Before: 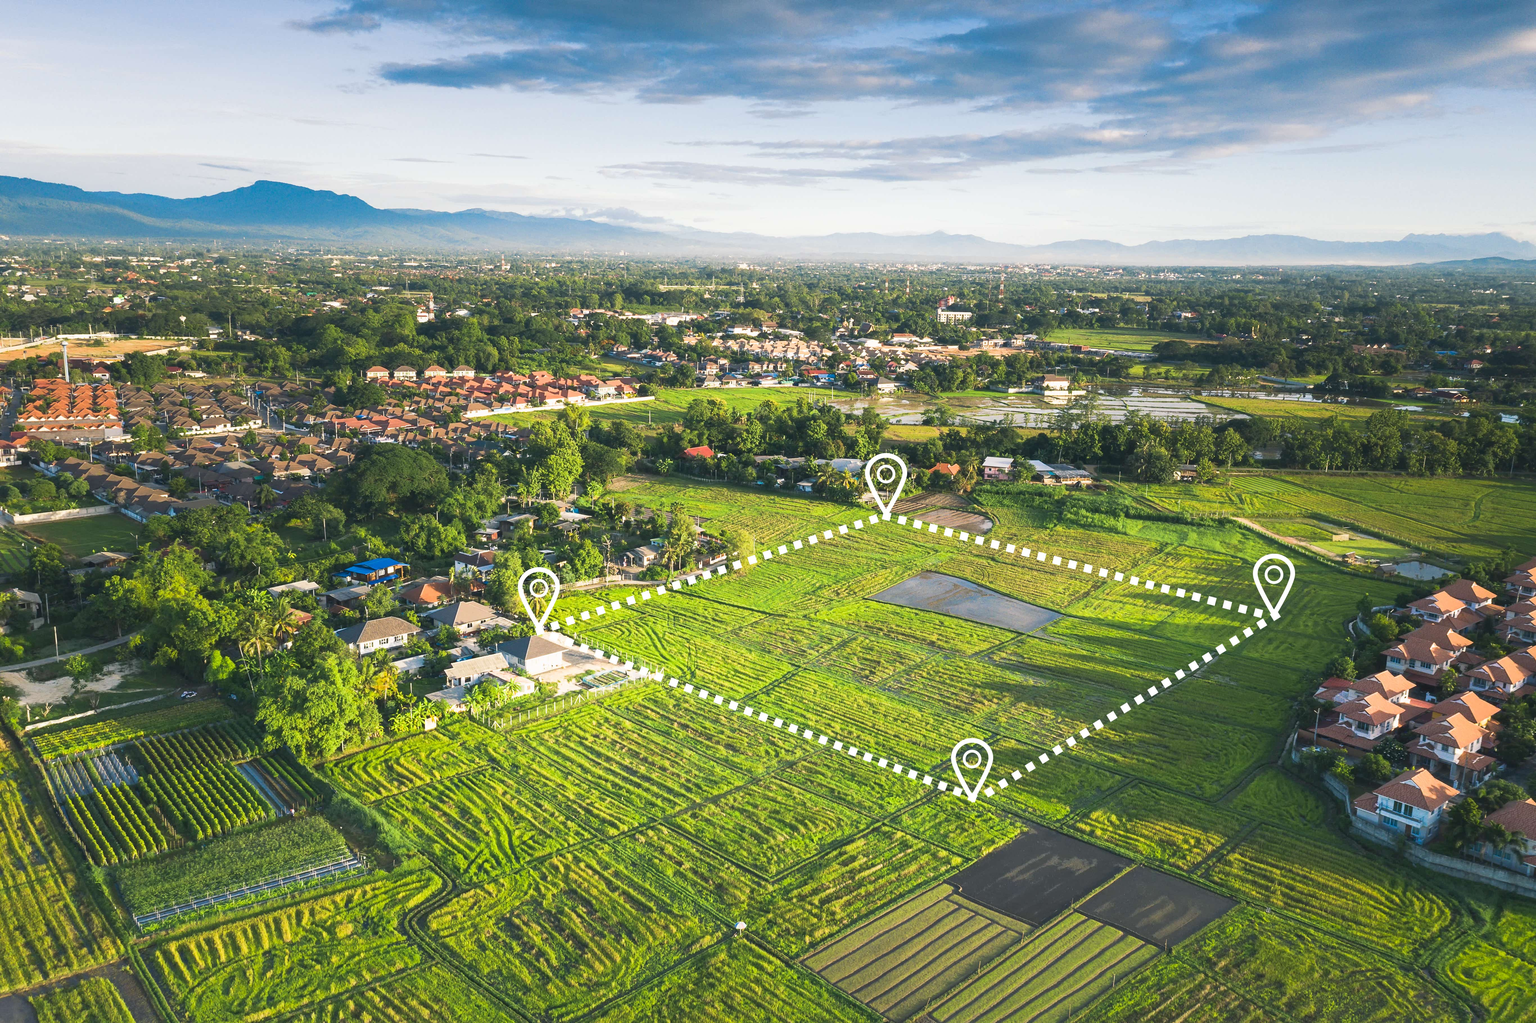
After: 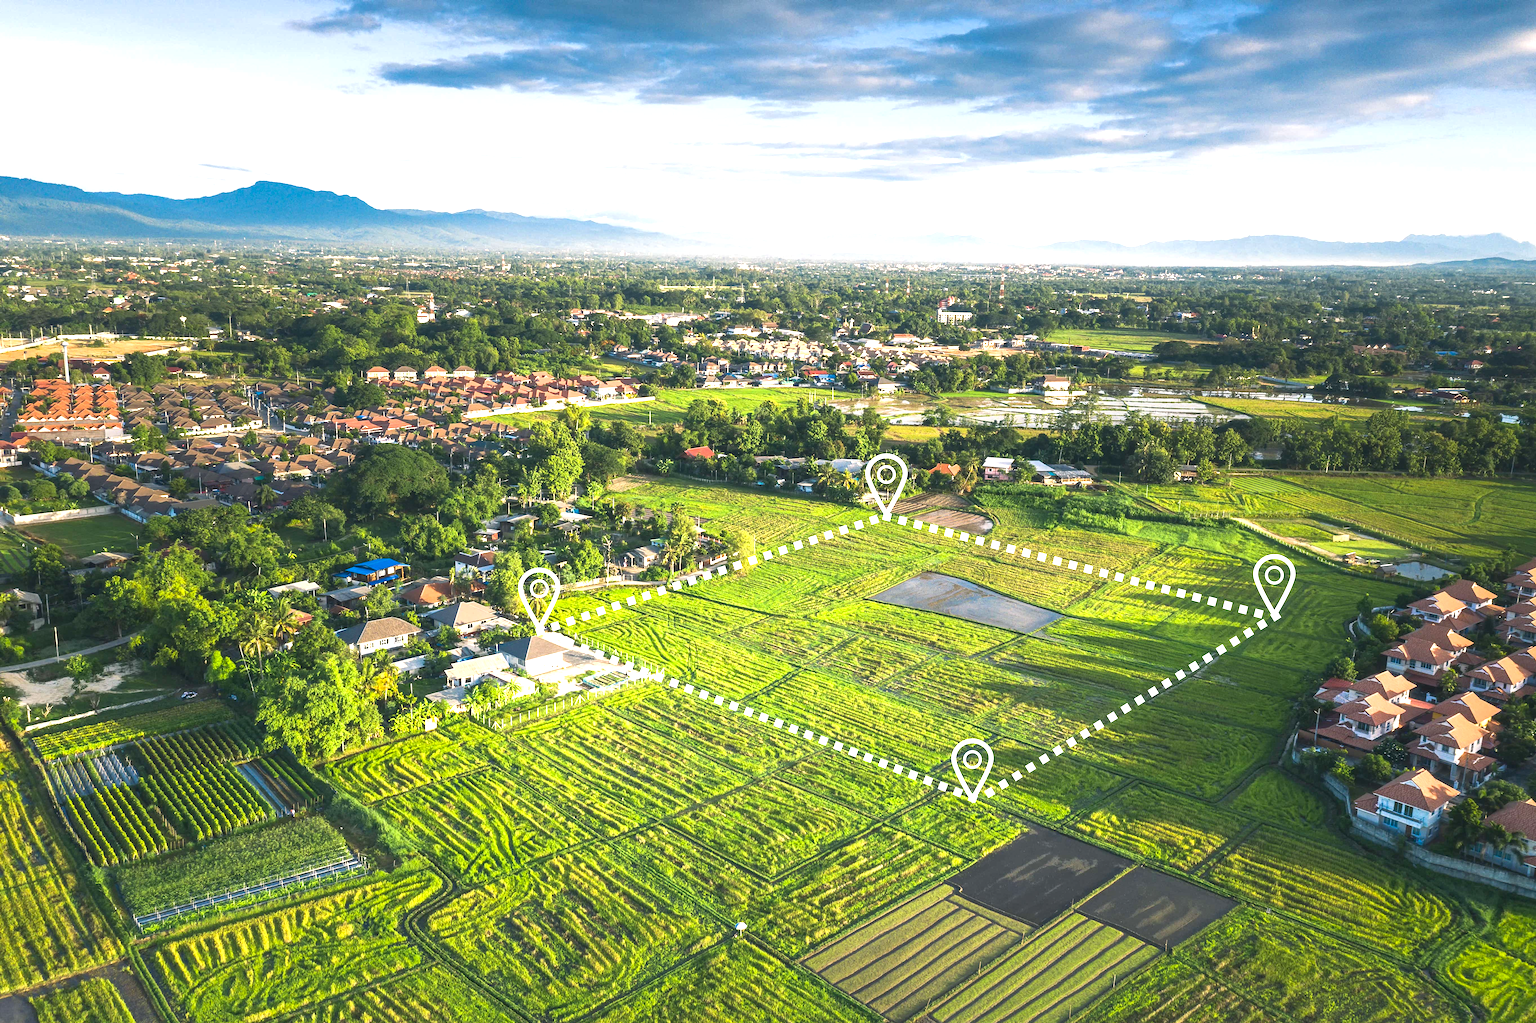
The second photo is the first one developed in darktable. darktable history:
local contrast: detail 110%
exposure: exposure 0.648 EV, compensate highlight preservation false
contrast brightness saturation: brightness -0.09
